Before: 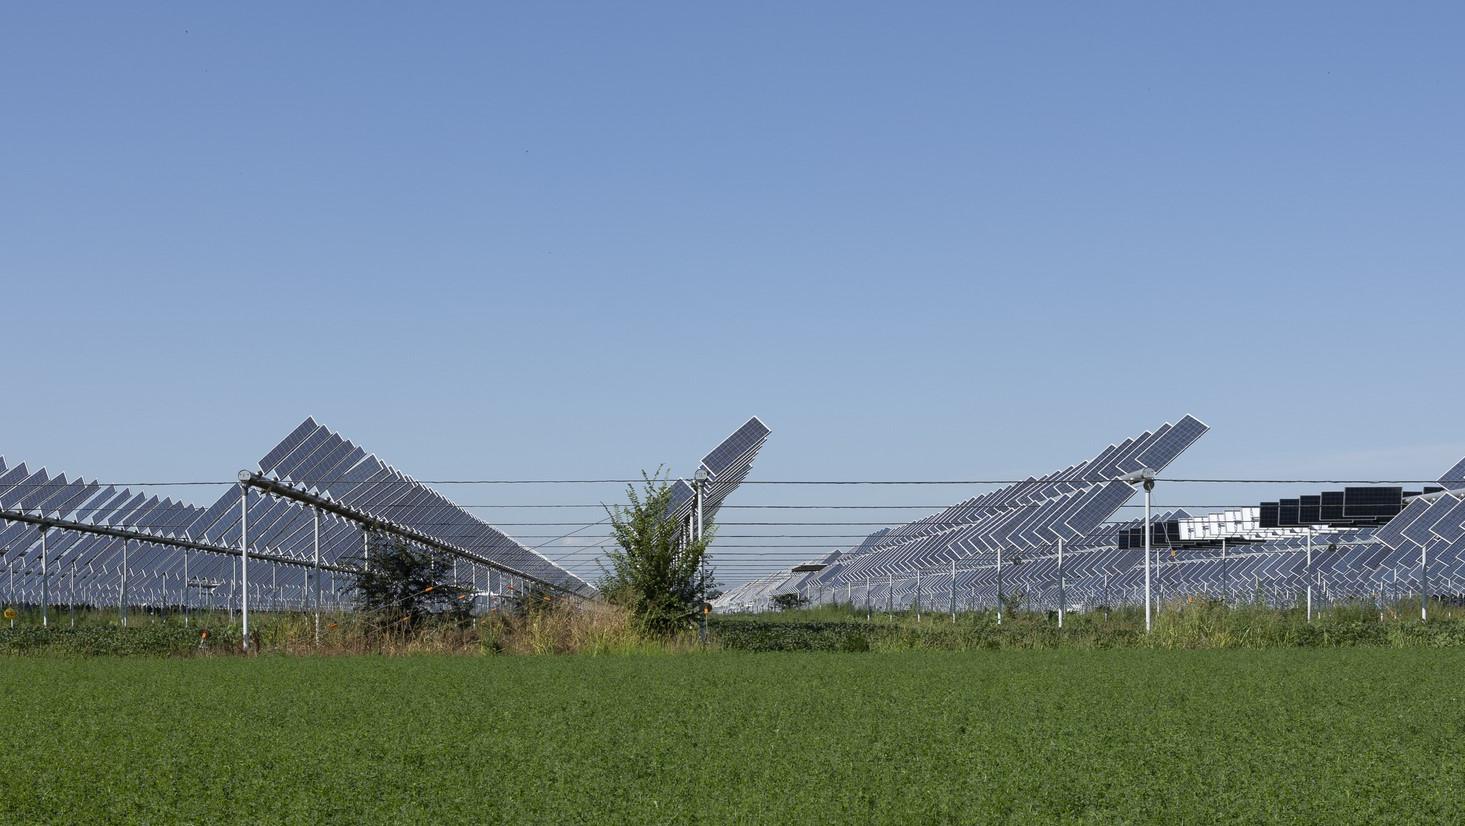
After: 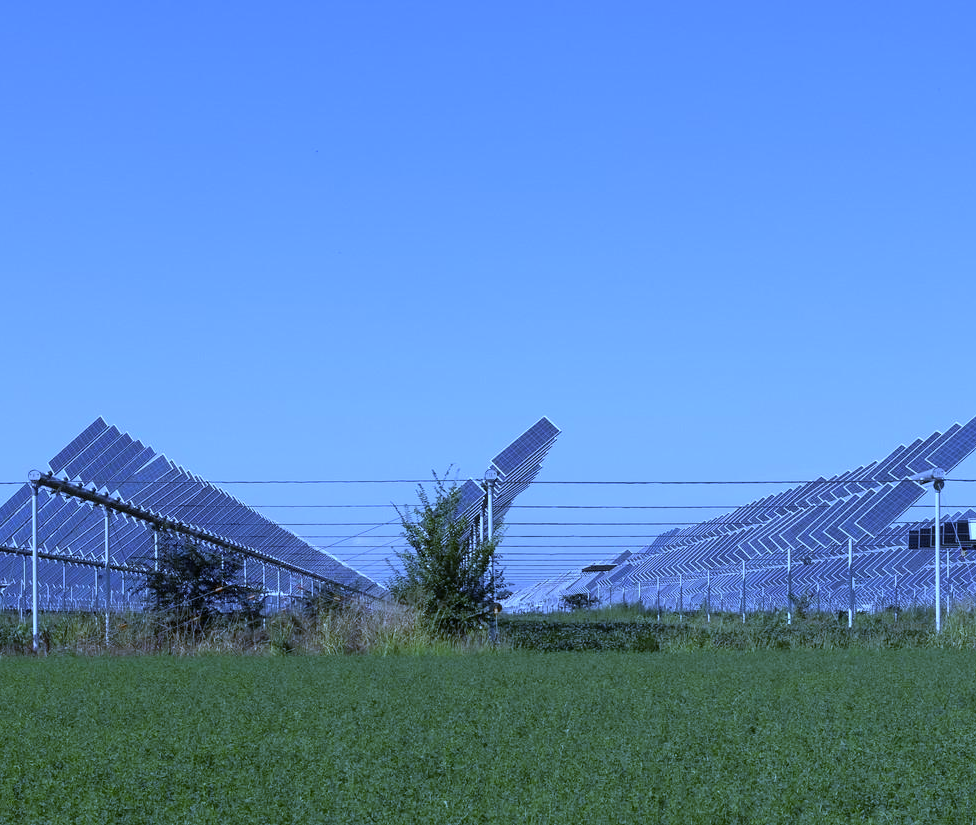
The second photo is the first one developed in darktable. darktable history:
crop and rotate: left 14.385%, right 18.948%
white balance: red 0.766, blue 1.537
